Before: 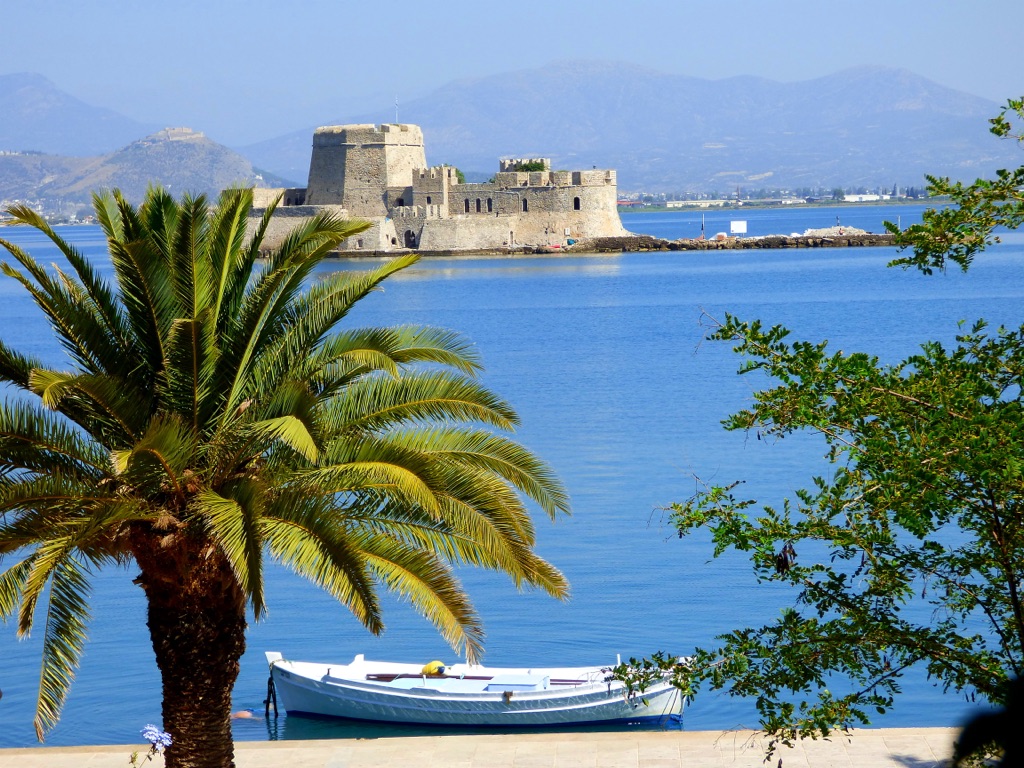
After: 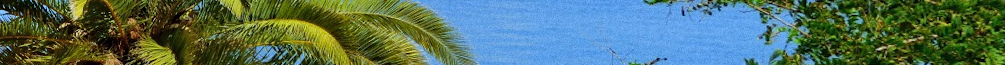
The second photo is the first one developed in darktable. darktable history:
white balance: red 0.931, blue 1.11
rotate and perspective: rotation 1.69°, lens shift (vertical) -0.023, lens shift (horizontal) -0.291, crop left 0.025, crop right 0.988, crop top 0.092, crop bottom 0.842
shadows and highlights: soften with gaussian
crop and rotate: top 59.084%, bottom 30.916%
exposure: compensate highlight preservation false
color correction: highlights a* -4.73, highlights b* 5.06, saturation 0.97
grain: coarseness 0.09 ISO
